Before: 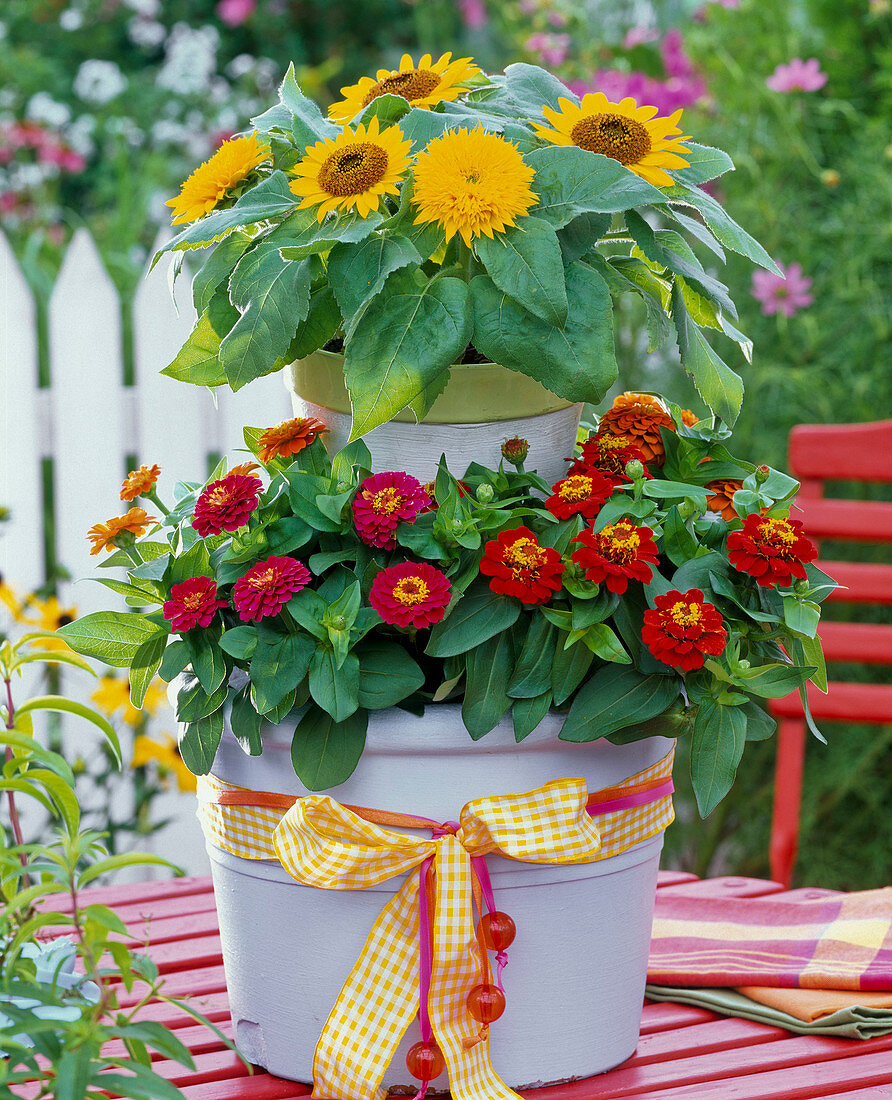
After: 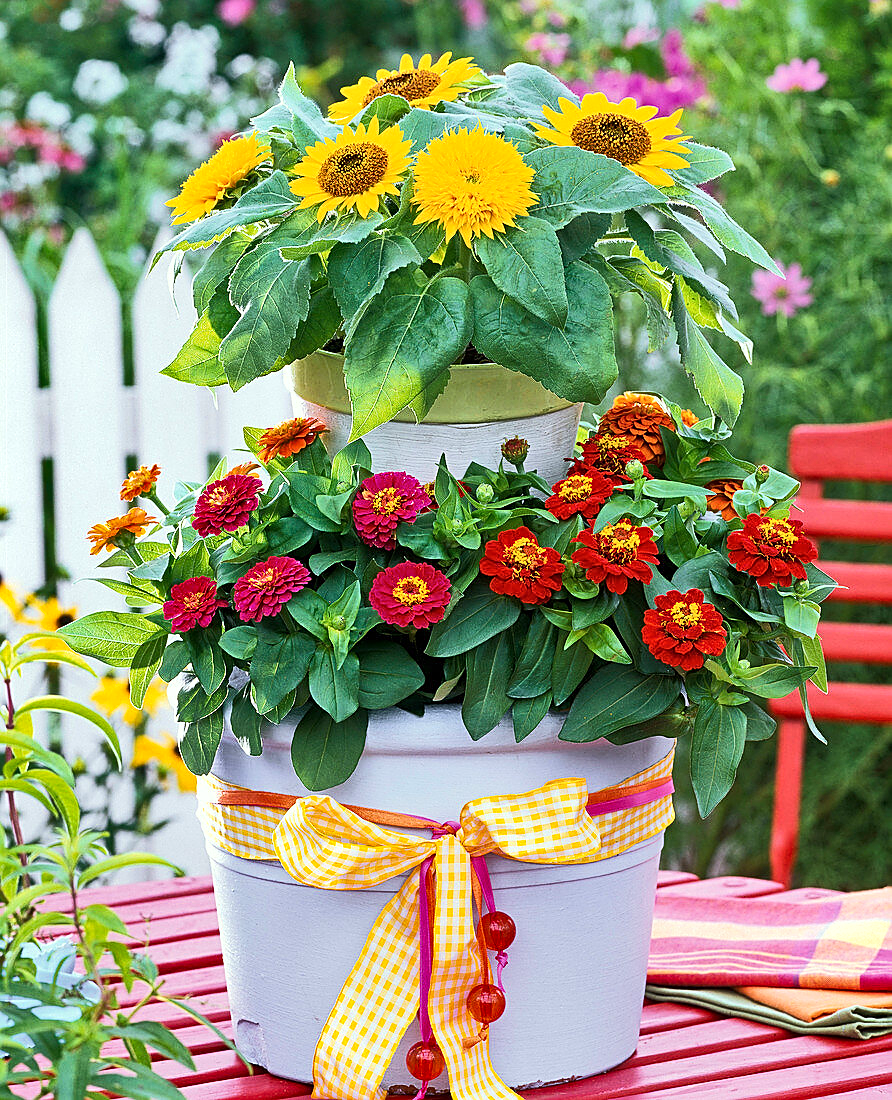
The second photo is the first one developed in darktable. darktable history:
sharpen: on, module defaults
tone equalizer: -8 EV 0.014 EV, -7 EV -0.021 EV, -6 EV 0.039 EV, -5 EV 0.039 EV, -4 EV 0.313 EV, -3 EV 0.676 EV, -2 EV 0.588 EV, -1 EV 0.169 EV, +0 EV 0.039 EV, edges refinement/feathering 500, mask exposure compensation -1.57 EV, preserve details no
shadows and highlights: white point adjustment 1.06, soften with gaussian
